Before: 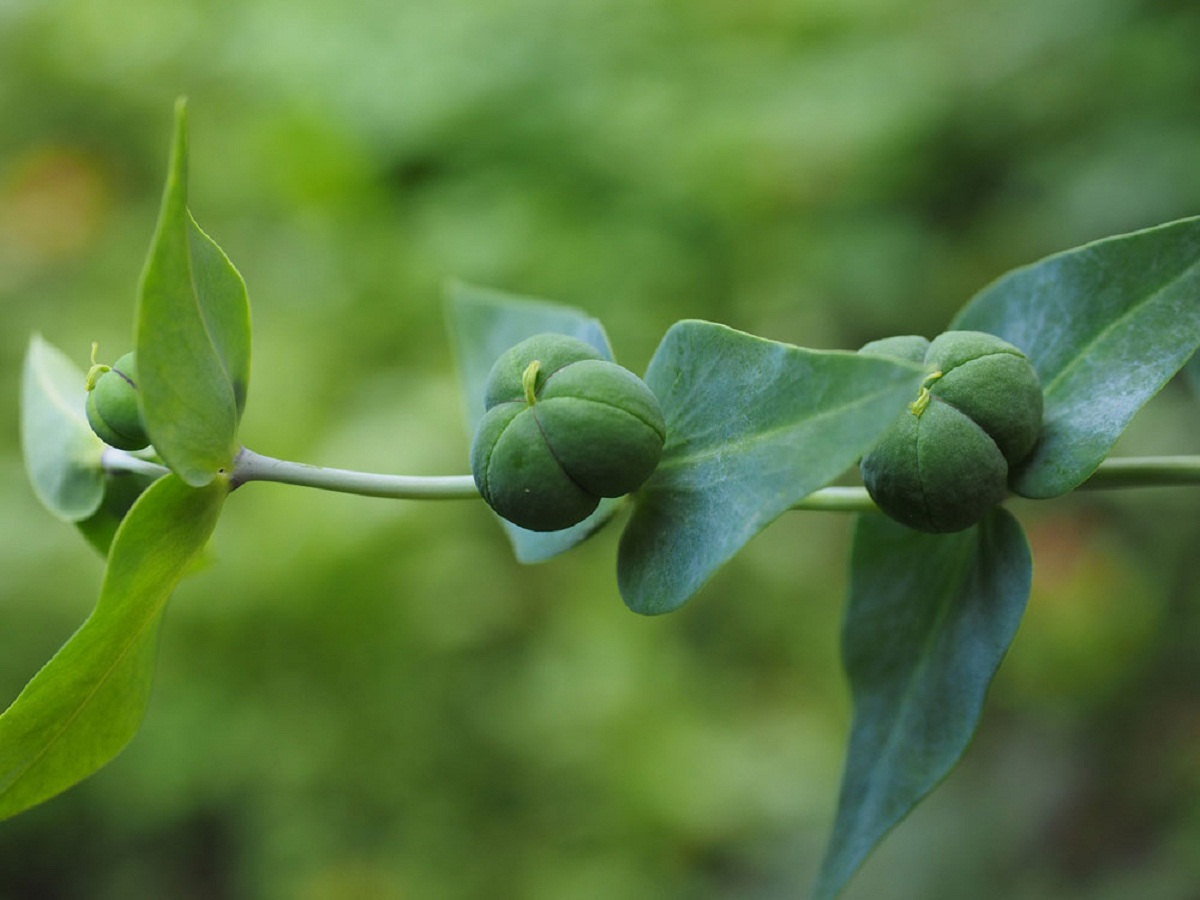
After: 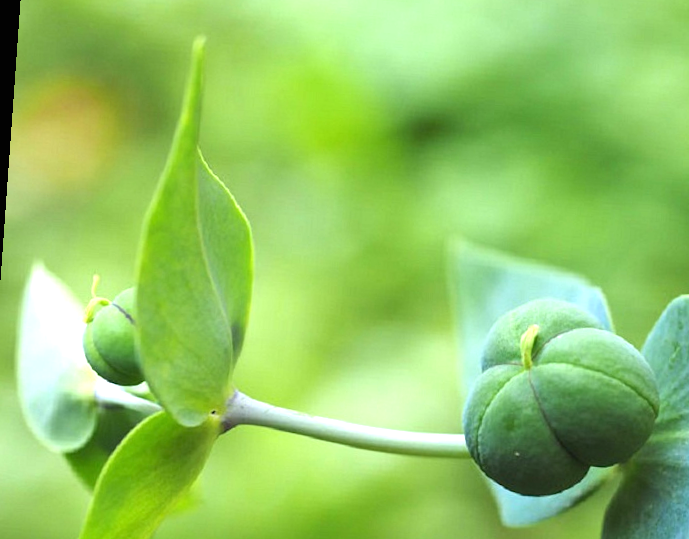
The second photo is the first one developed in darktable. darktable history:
crop and rotate: left 3.047%, top 7.509%, right 42.236%, bottom 37.598%
rotate and perspective: rotation 4.1°, automatic cropping off
white balance: red 0.982, blue 1.018
exposure: black level correction 0, exposure 1.1 EV, compensate exposure bias true, compensate highlight preservation false
color correction: highlights a* -0.182, highlights b* -0.124
